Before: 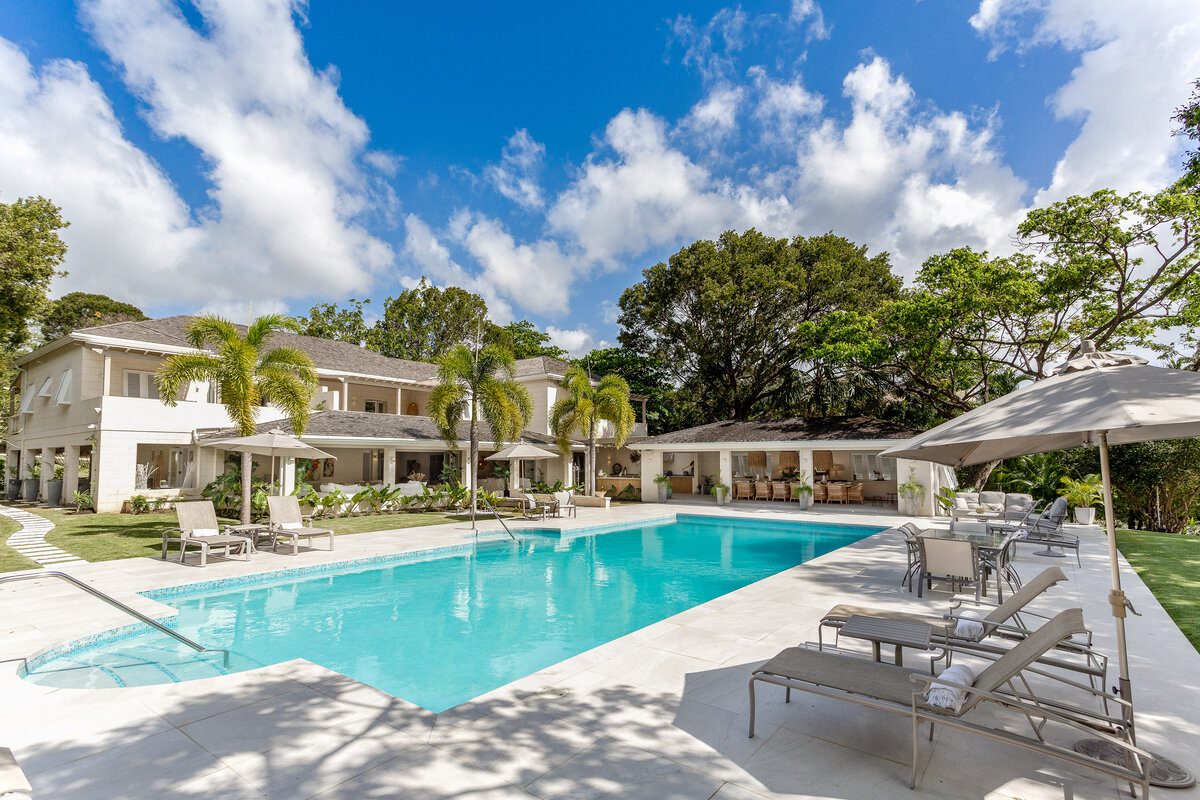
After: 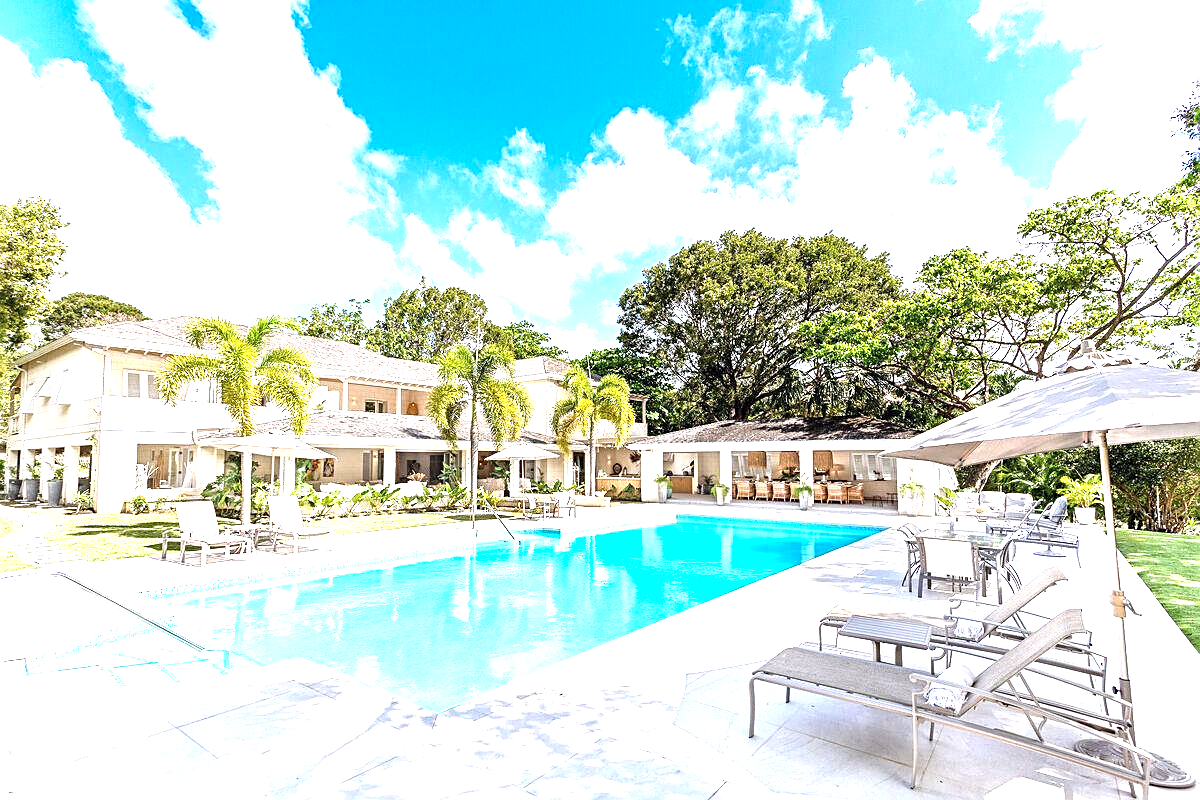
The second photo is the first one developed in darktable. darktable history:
sharpen: on, module defaults
color calibration: illuminant as shot in camera, x 0.358, y 0.373, temperature 4628.91 K
exposure: exposure 2 EV, compensate highlight preservation false
